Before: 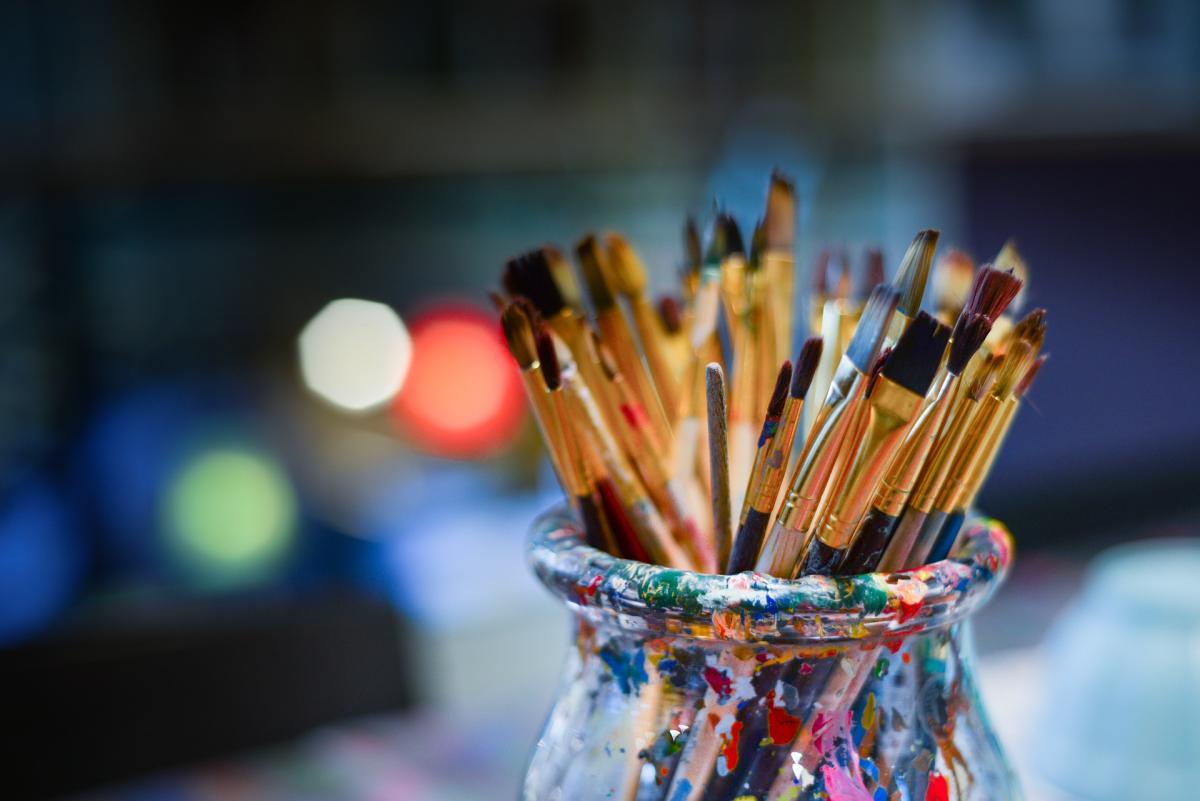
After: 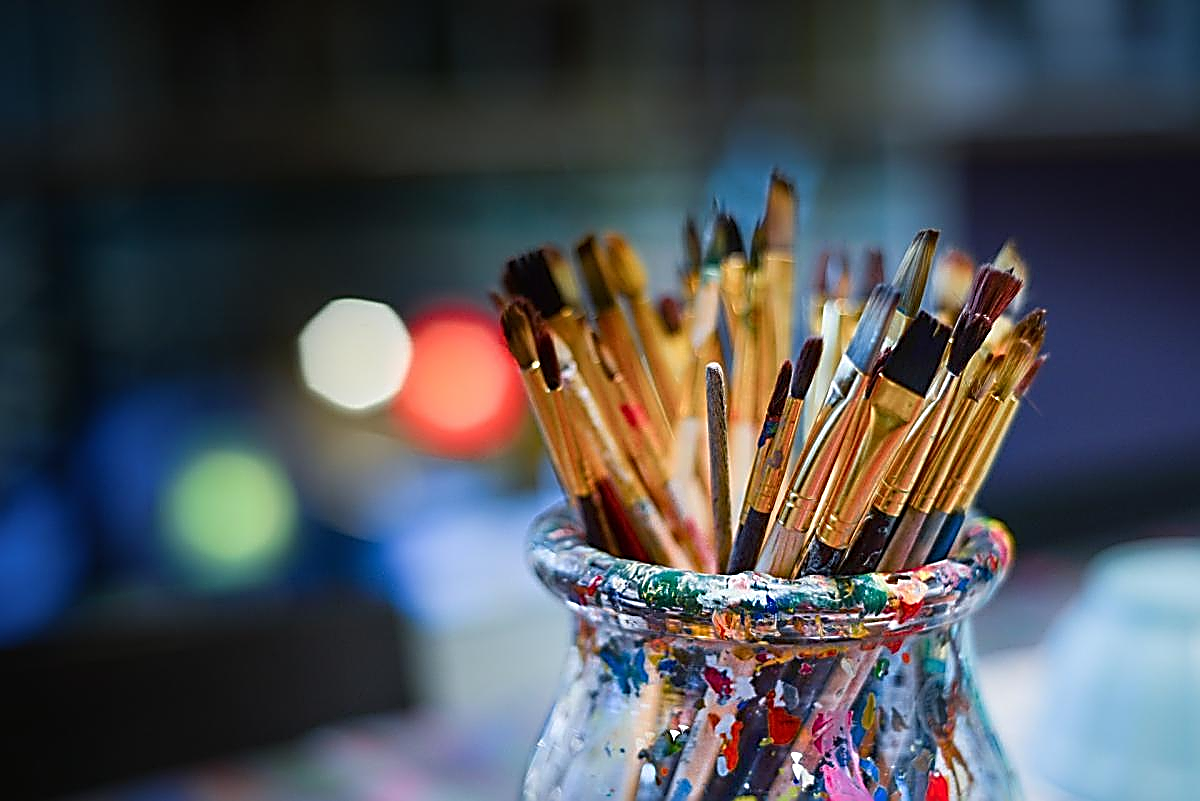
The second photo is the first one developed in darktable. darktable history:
sharpen: amount 1.859
